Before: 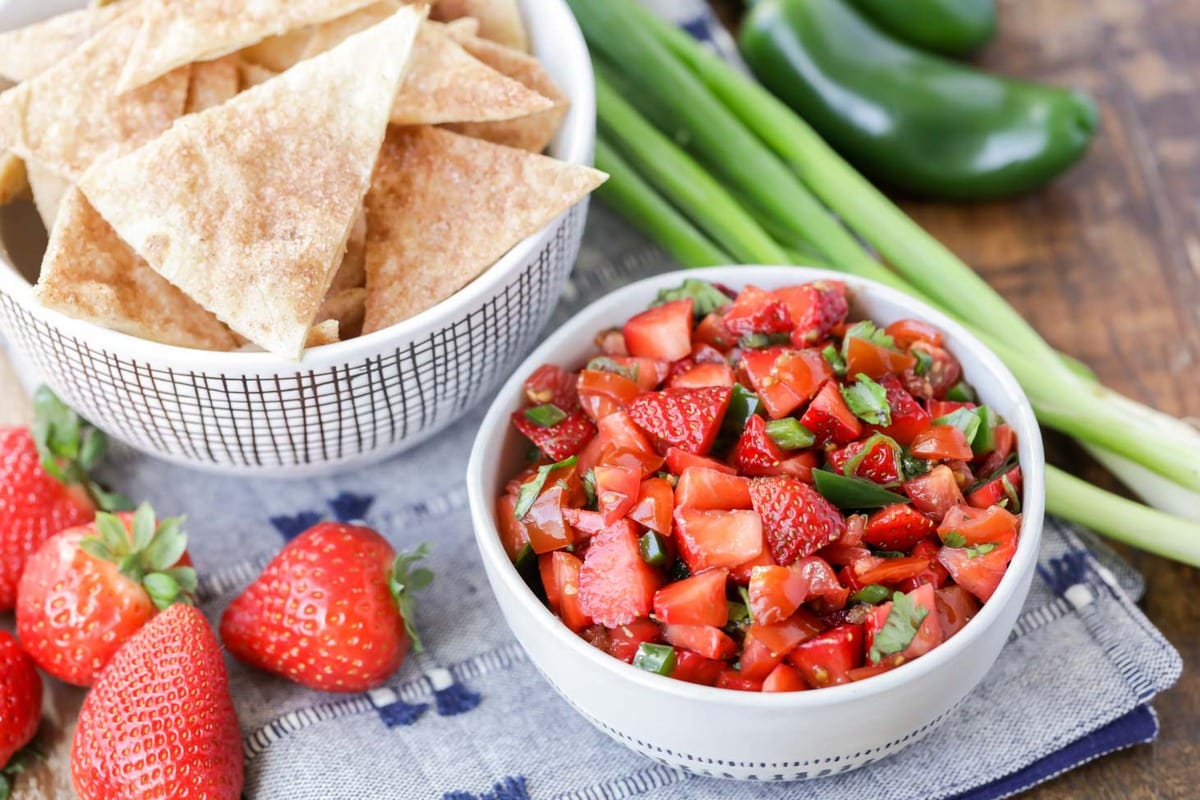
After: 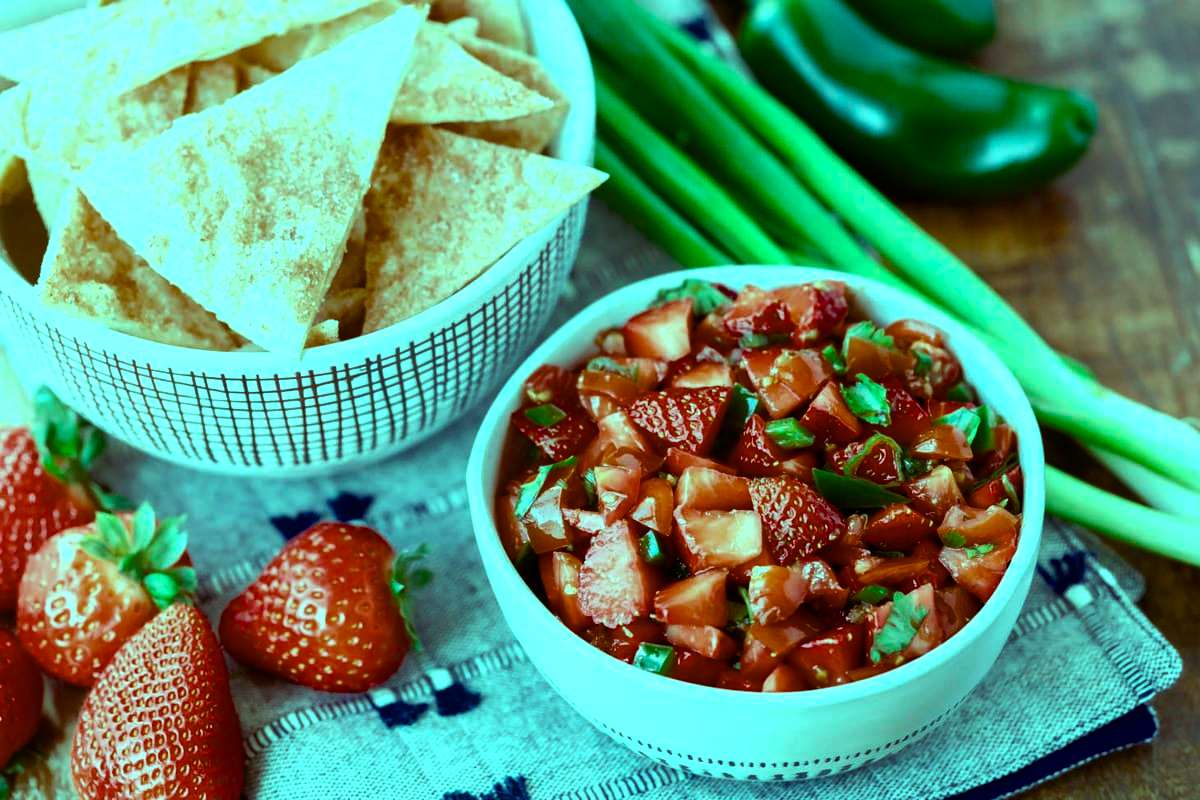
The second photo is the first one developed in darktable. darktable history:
tone equalizer: -8 EV 0 EV, -7 EV 0.001 EV, -6 EV -0.004 EV, -5 EV -0.013 EV, -4 EV -0.07 EV, -3 EV -0.214 EV, -2 EV -0.269 EV, -1 EV 0.094 EV, +0 EV 0.29 EV, edges refinement/feathering 500, mask exposure compensation -1.57 EV, preserve details no
color balance rgb: highlights gain › luminance 19.816%, highlights gain › chroma 13.073%, highlights gain › hue 170.89°, perceptual saturation grading › global saturation 20%, perceptual saturation grading › highlights -25.556%, perceptual saturation grading › shadows 23.906%, perceptual brilliance grading › highlights 4.294%, perceptual brilliance grading › mid-tones -18.86%, perceptual brilliance grading › shadows -41.372%, saturation formula JzAzBz (2021)
